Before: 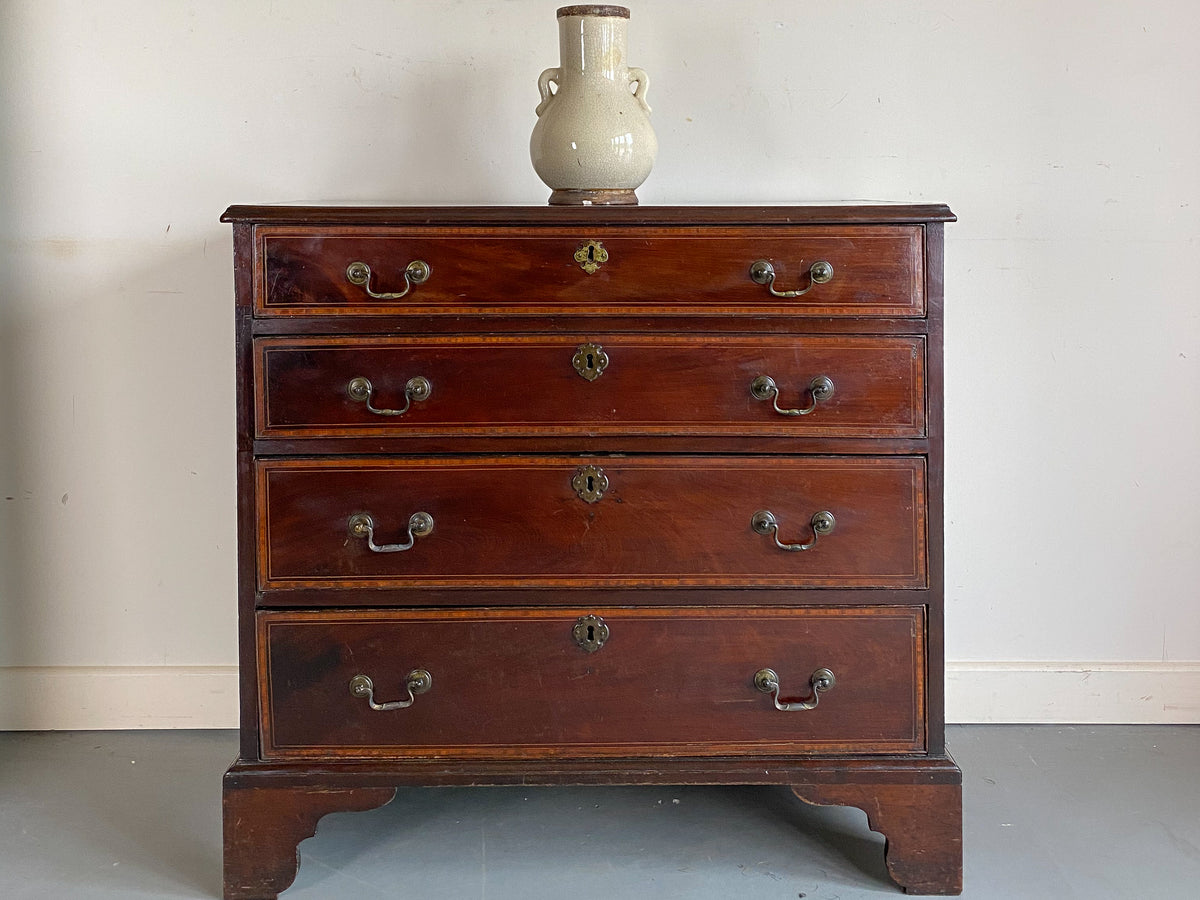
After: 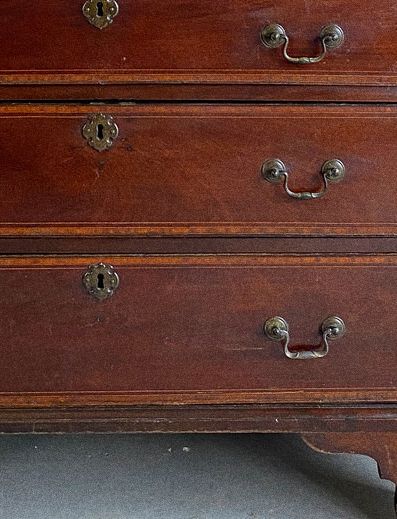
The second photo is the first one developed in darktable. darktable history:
crop: left 40.878%, top 39.176%, right 25.993%, bottom 3.081%
grain: coarseness 0.09 ISO, strength 40%
